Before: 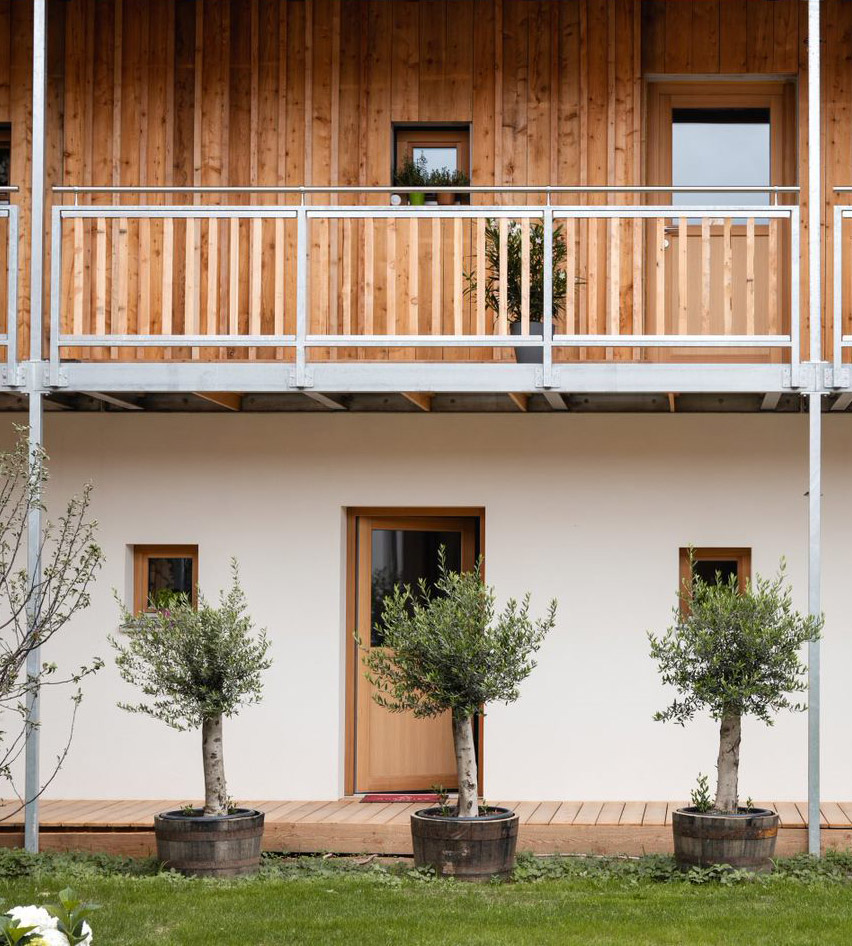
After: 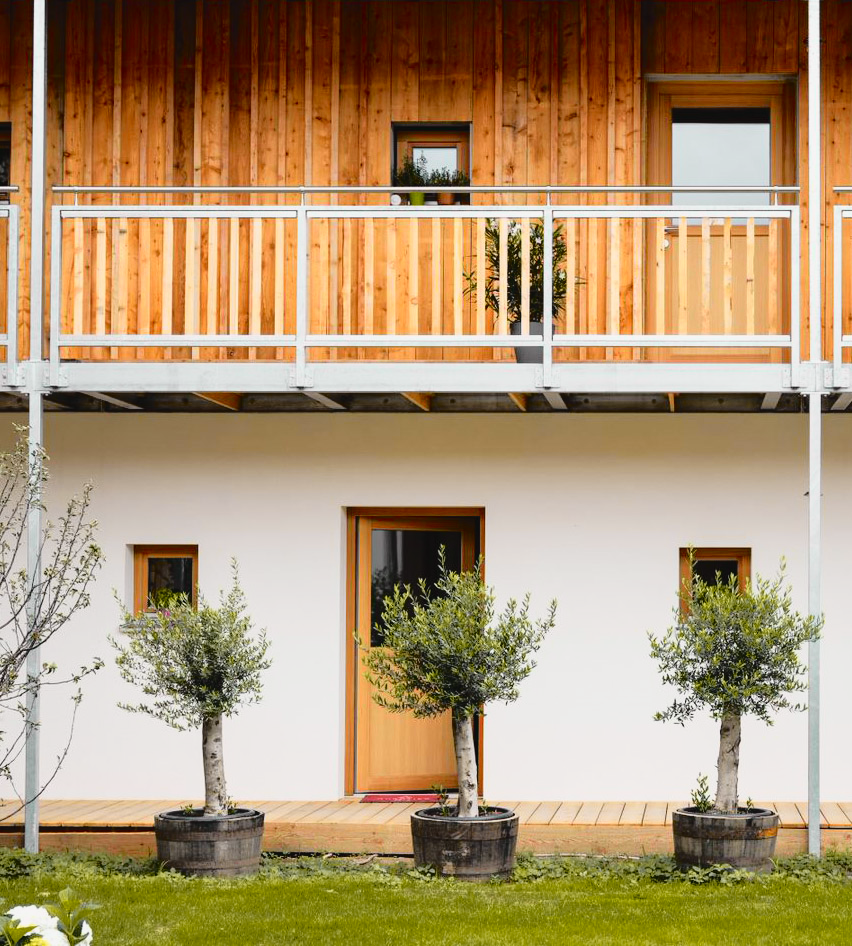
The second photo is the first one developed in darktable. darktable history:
tone curve: curves: ch0 [(0, 0.029) (0.168, 0.142) (0.359, 0.44) (0.469, 0.544) (0.634, 0.722) (0.858, 0.903) (1, 0.968)]; ch1 [(0, 0) (0.437, 0.453) (0.472, 0.47) (0.502, 0.502) (0.54, 0.534) (0.57, 0.592) (0.618, 0.66) (0.699, 0.749) (0.859, 0.899) (1, 1)]; ch2 [(0, 0) (0.33, 0.301) (0.421, 0.443) (0.476, 0.498) (0.505, 0.503) (0.547, 0.557) (0.586, 0.634) (0.608, 0.676) (1, 1)], color space Lab, independent channels, preserve colors none
